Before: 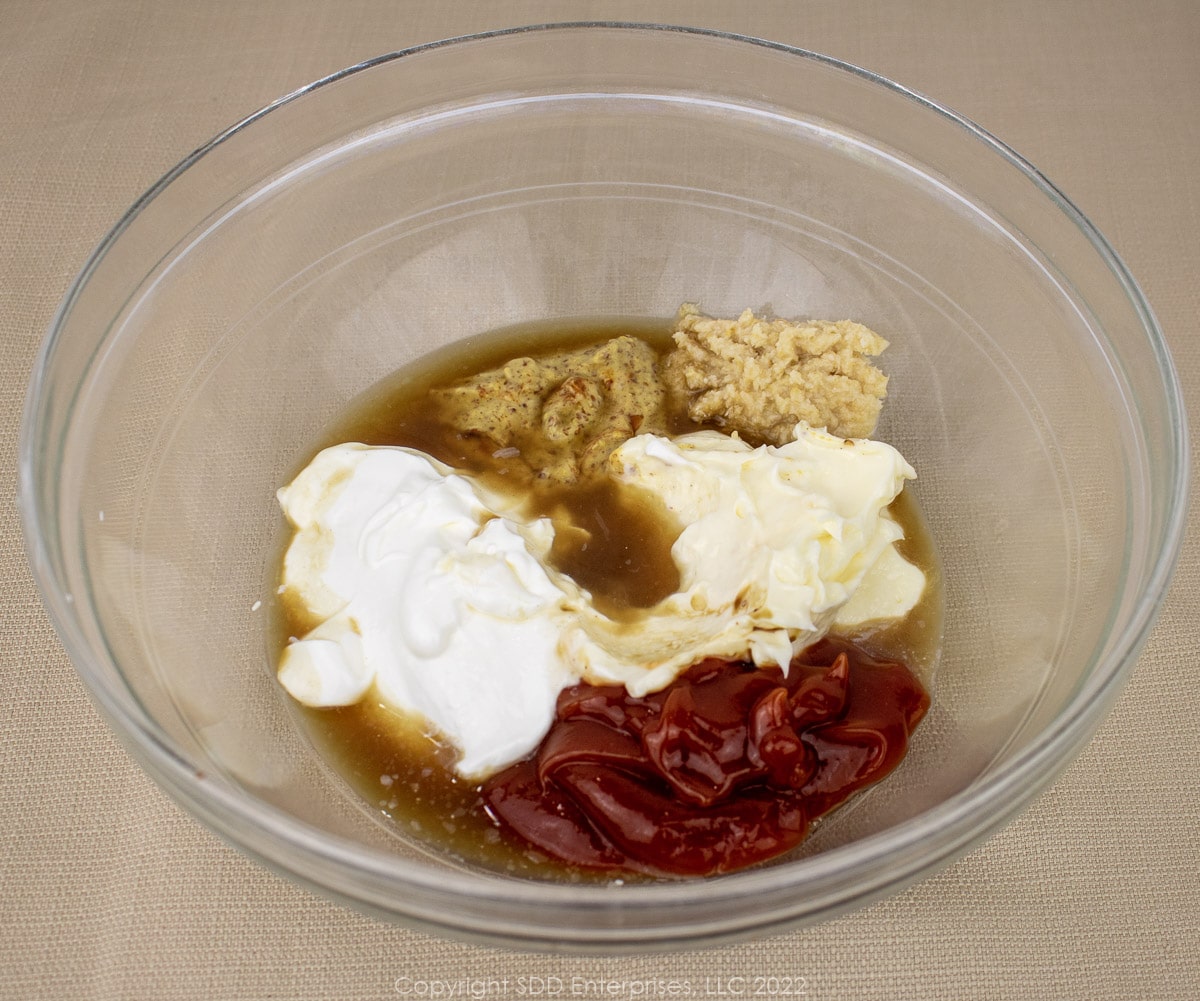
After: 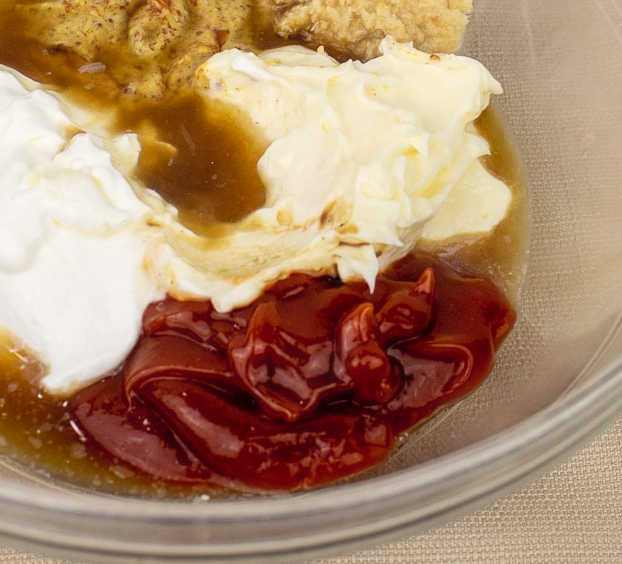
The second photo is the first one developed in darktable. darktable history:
crop: left 34.519%, top 38.495%, right 13.616%, bottom 5.15%
color correction: highlights b* 2.91
haze removal: strength -0.096, compatibility mode true, adaptive false
contrast brightness saturation: contrast 0.048, brightness 0.065, saturation 0.006
exposure: black level correction 0.001, compensate highlight preservation false
